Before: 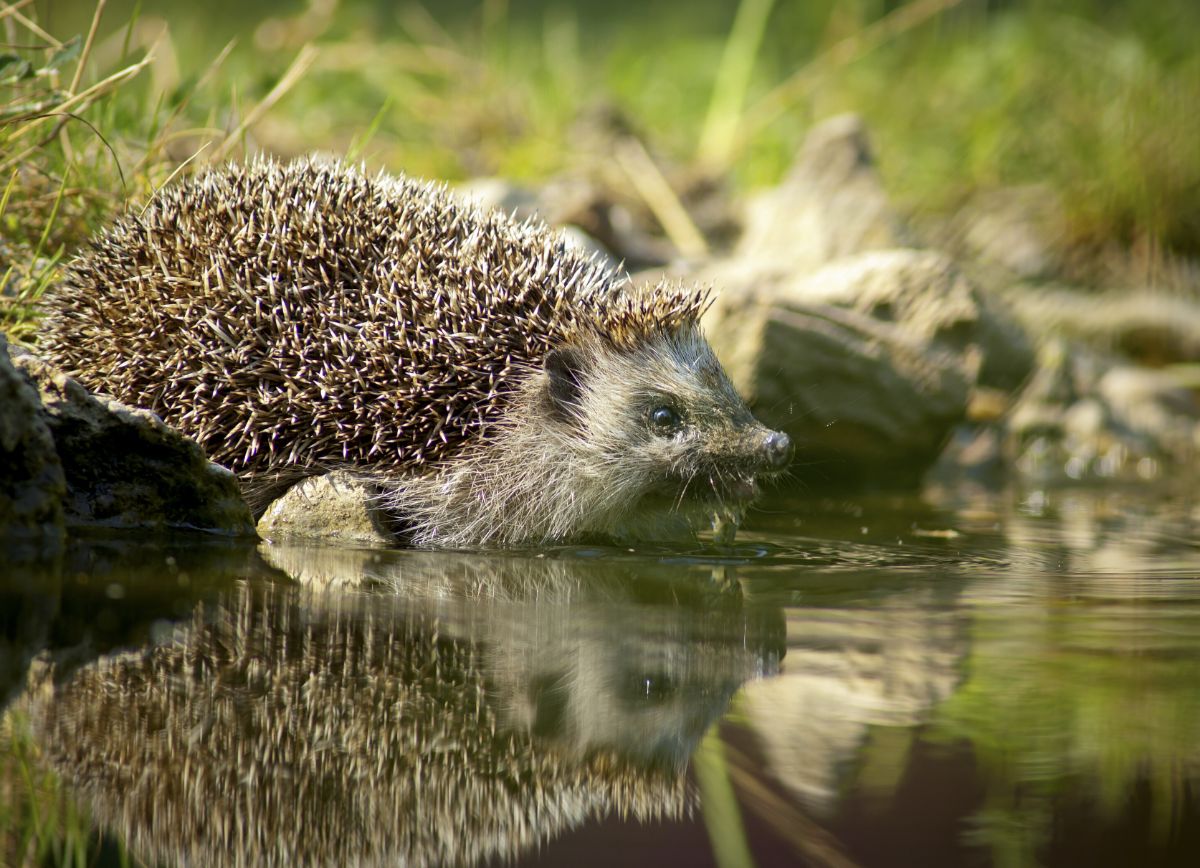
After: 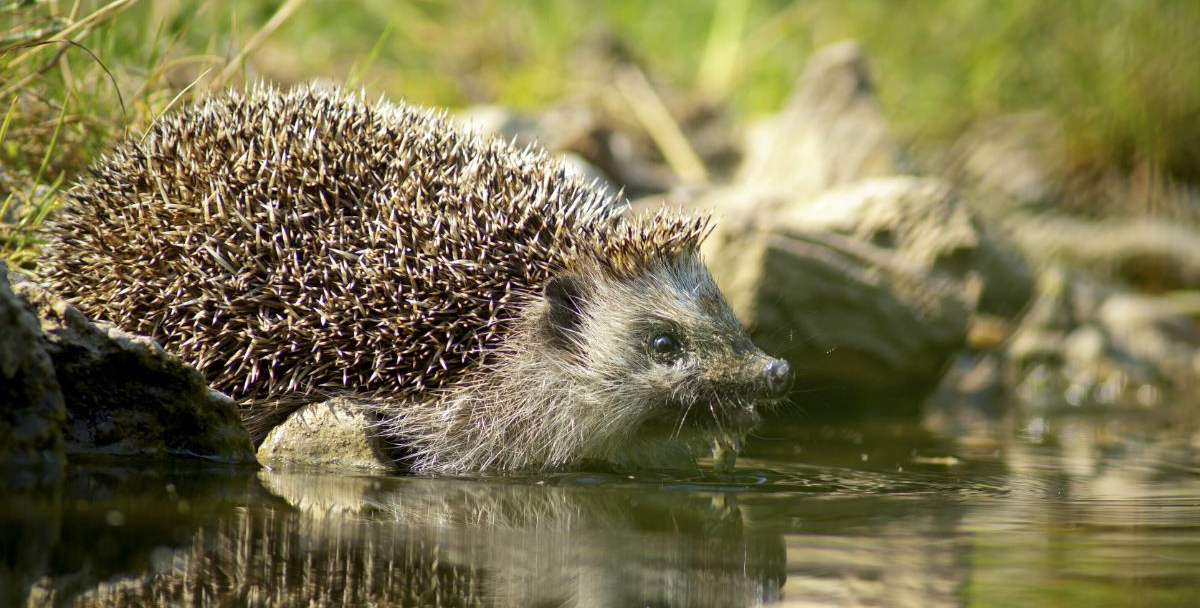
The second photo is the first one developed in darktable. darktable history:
crop and rotate: top 8.519%, bottom 21.426%
